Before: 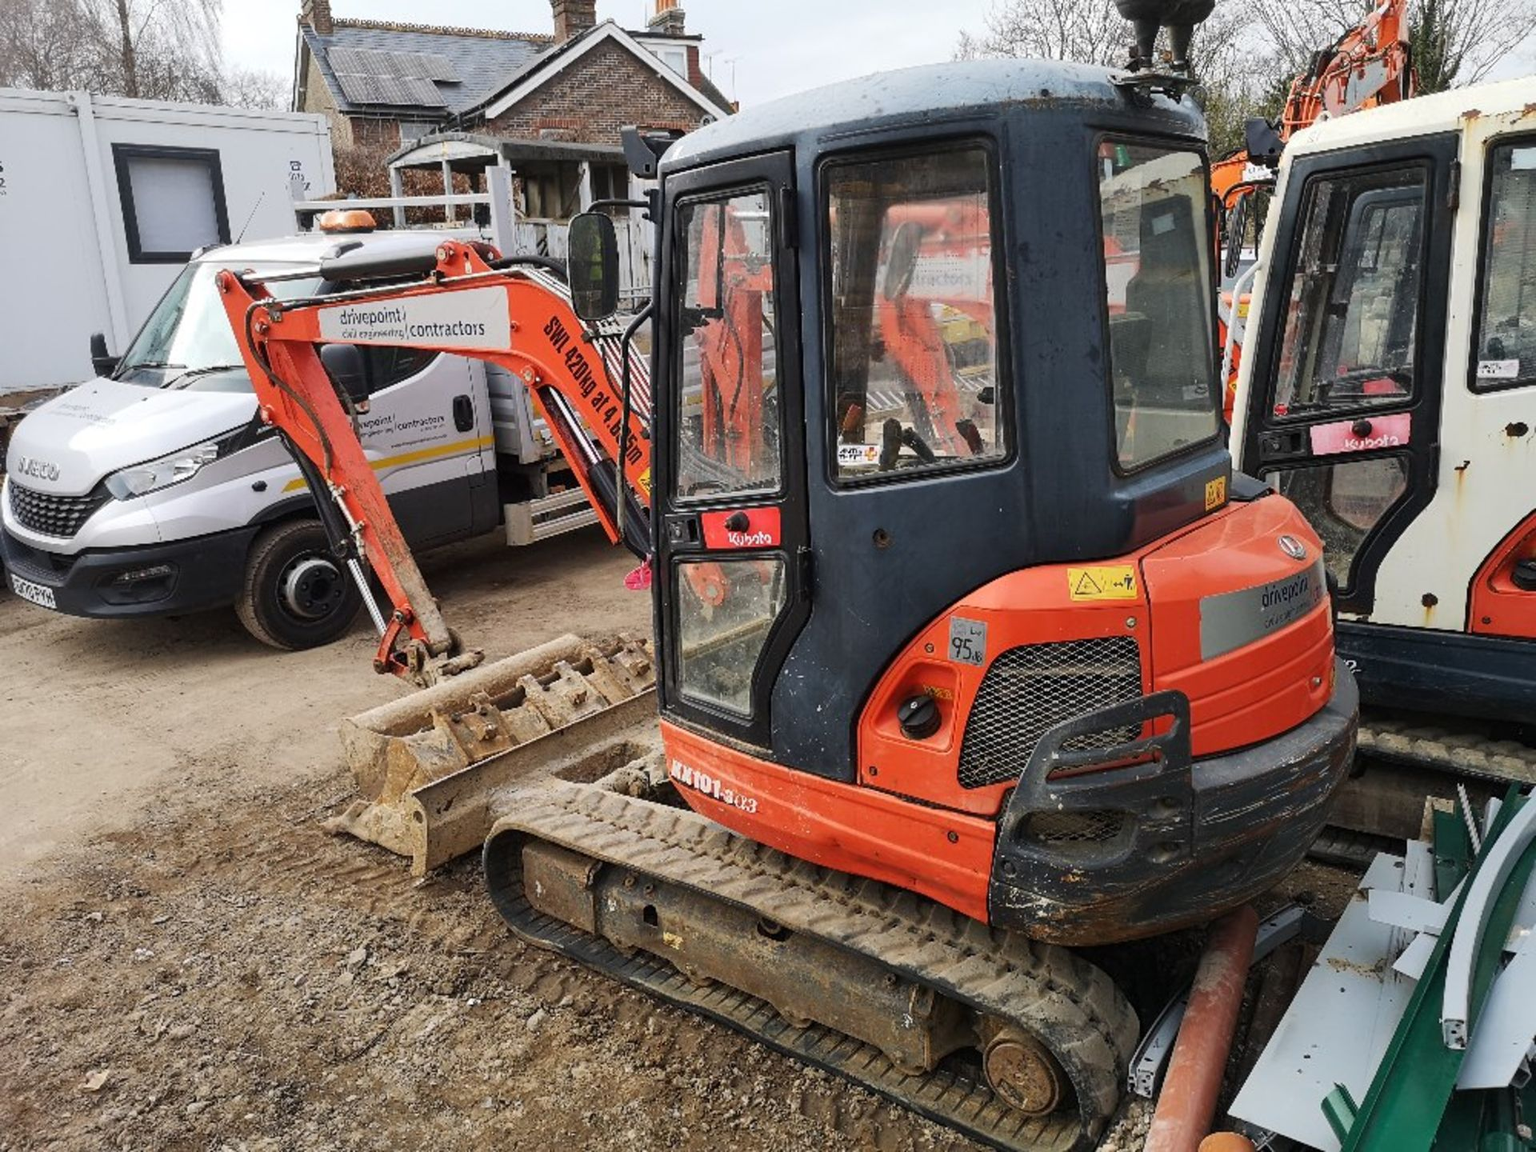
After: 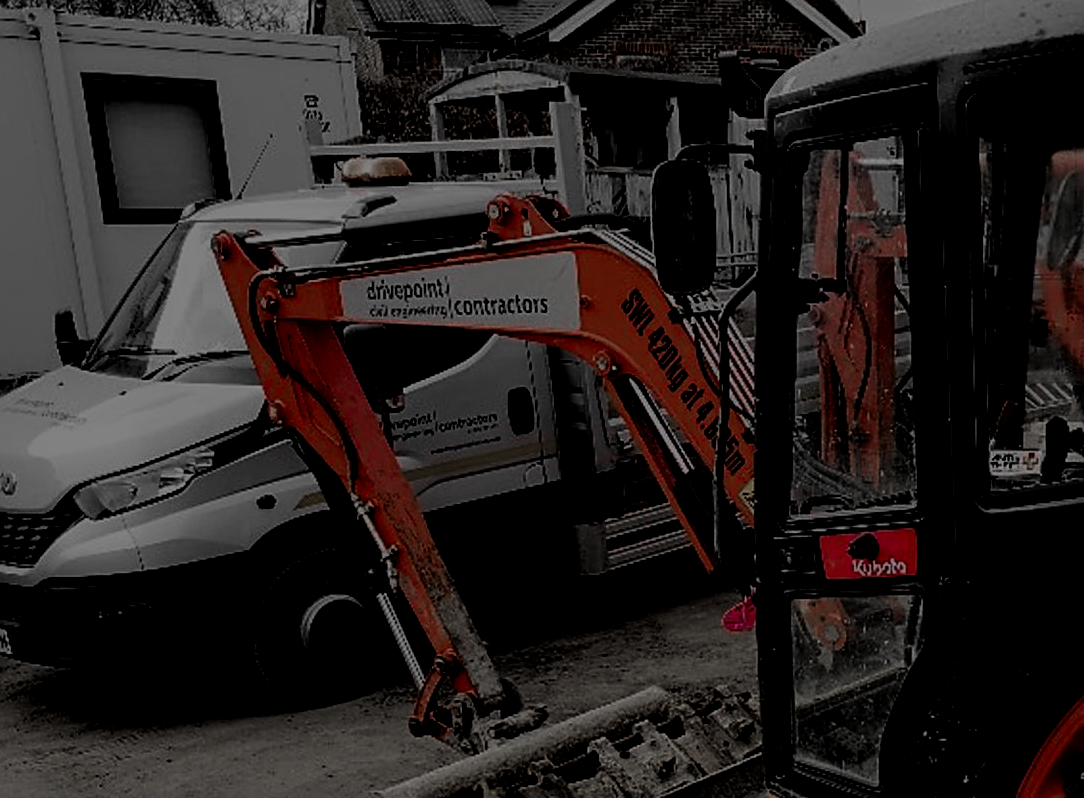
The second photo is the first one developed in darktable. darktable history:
crop and rotate: left 3.041%, top 7.426%, right 40.476%, bottom 37.131%
color balance rgb: linear chroma grading › global chroma 5.367%, perceptual saturation grading › global saturation 0.696%
sharpen: on, module defaults
local contrast: on, module defaults
filmic rgb: black relative exposure -5.1 EV, white relative exposure 3.97 EV, threshold 3.02 EV, hardness 2.9, contrast 1.401, highlights saturation mix -30.63%, enable highlight reconstruction true
tone equalizer: edges refinement/feathering 500, mask exposure compensation -1.57 EV, preserve details no
exposure: exposure -2.378 EV, compensate highlight preservation false
color zones: curves: ch1 [(0, 0.831) (0.08, 0.771) (0.157, 0.268) (0.241, 0.207) (0.562, -0.005) (0.714, -0.013) (0.876, 0.01) (1, 0.831)]
